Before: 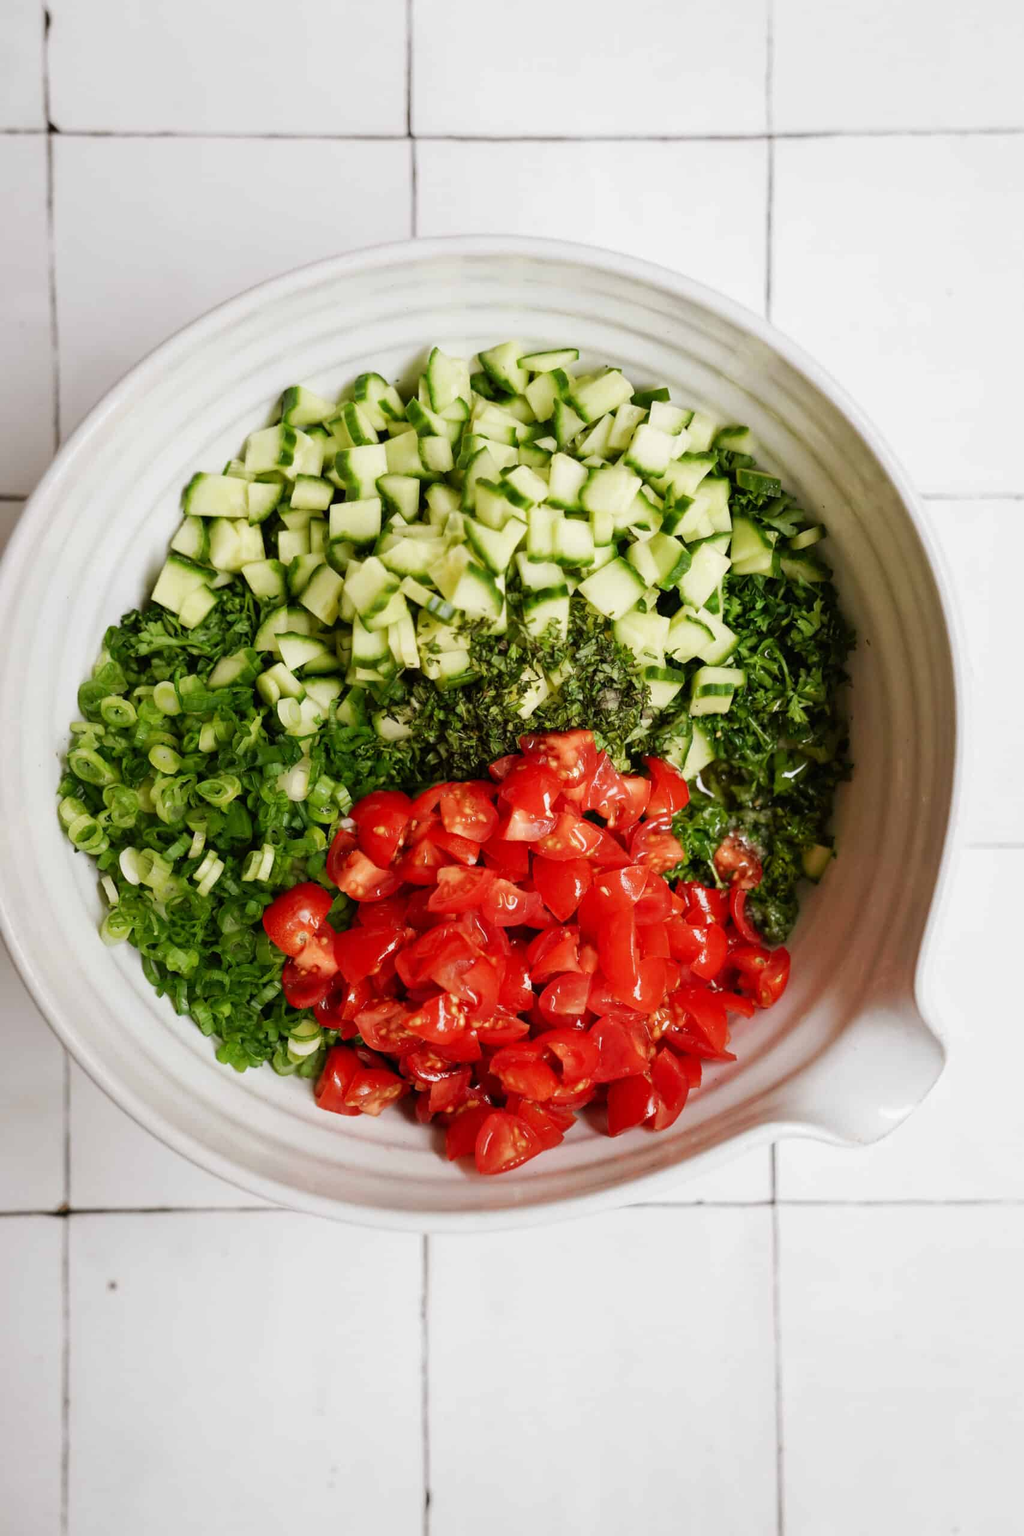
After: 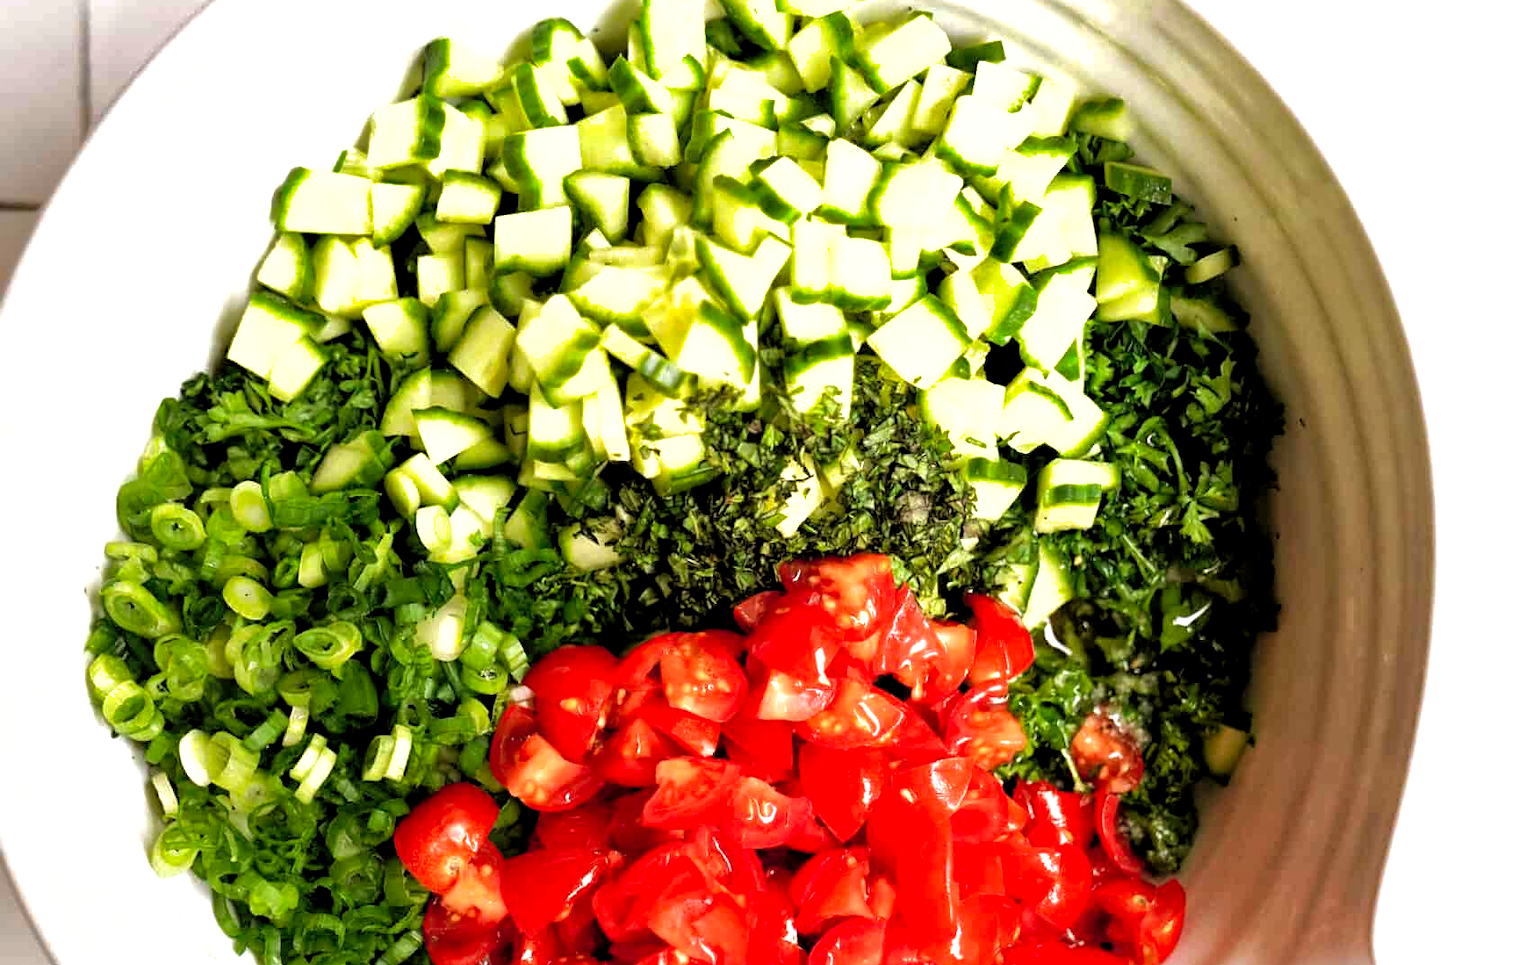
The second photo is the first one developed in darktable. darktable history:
sharpen: amount 0.208
contrast equalizer: octaves 7, y [[0.5, 0.542, 0.583, 0.625, 0.667, 0.708], [0.5 ×6], [0.5 ×6], [0 ×6], [0 ×6]], mix -0.205
crop and rotate: top 23.493%, bottom 34.574%
shadows and highlights: on, module defaults
levels: levels [0, 0.394, 0.787]
filmic rgb: middle gray luminance 12.87%, black relative exposure -10.08 EV, white relative exposure 3.46 EV, threshold 3.02 EV, target black luminance 0%, hardness 5.73, latitude 44.89%, contrast 1.227, highlights saturation mix 4.15%, shadows ↔ highlights balance 27.25%, enable highlight reconstruction true
haze removal: compatibility mode true, adaptive false
local contrast: highlights 103%, shadows 100%, detail 119%, midtone range 0.2
